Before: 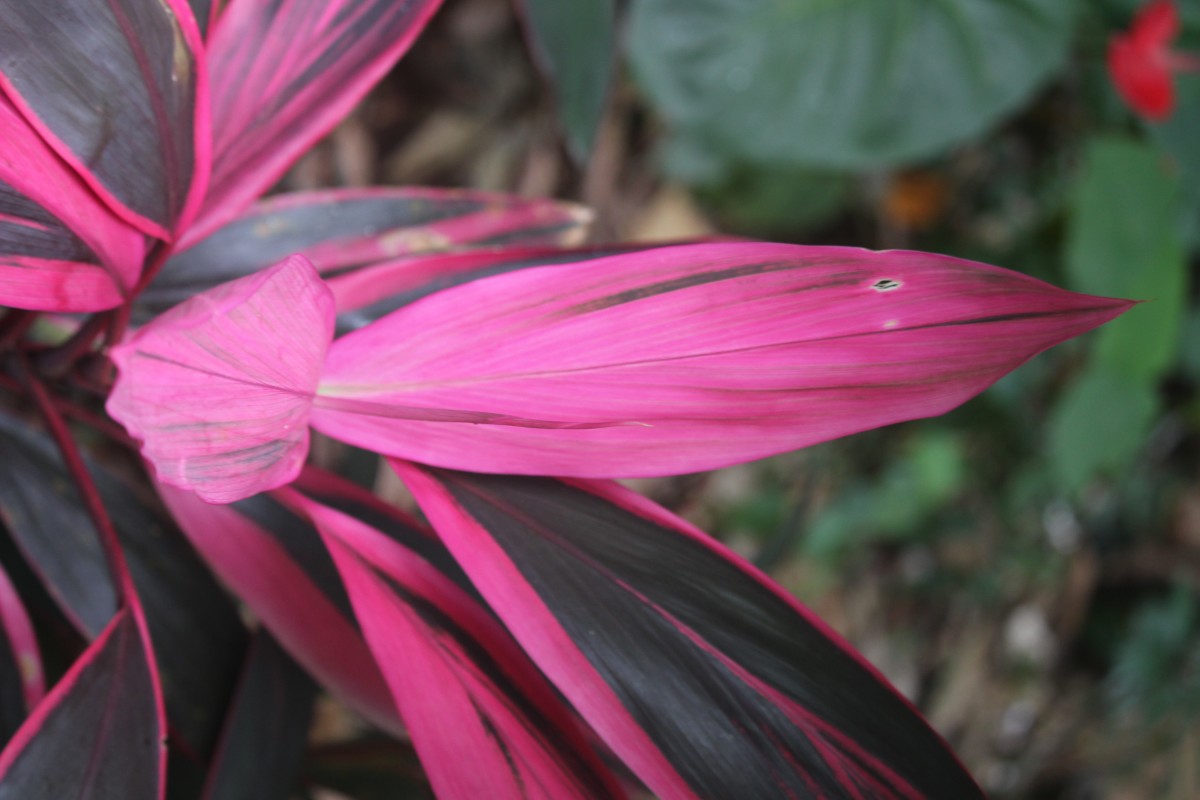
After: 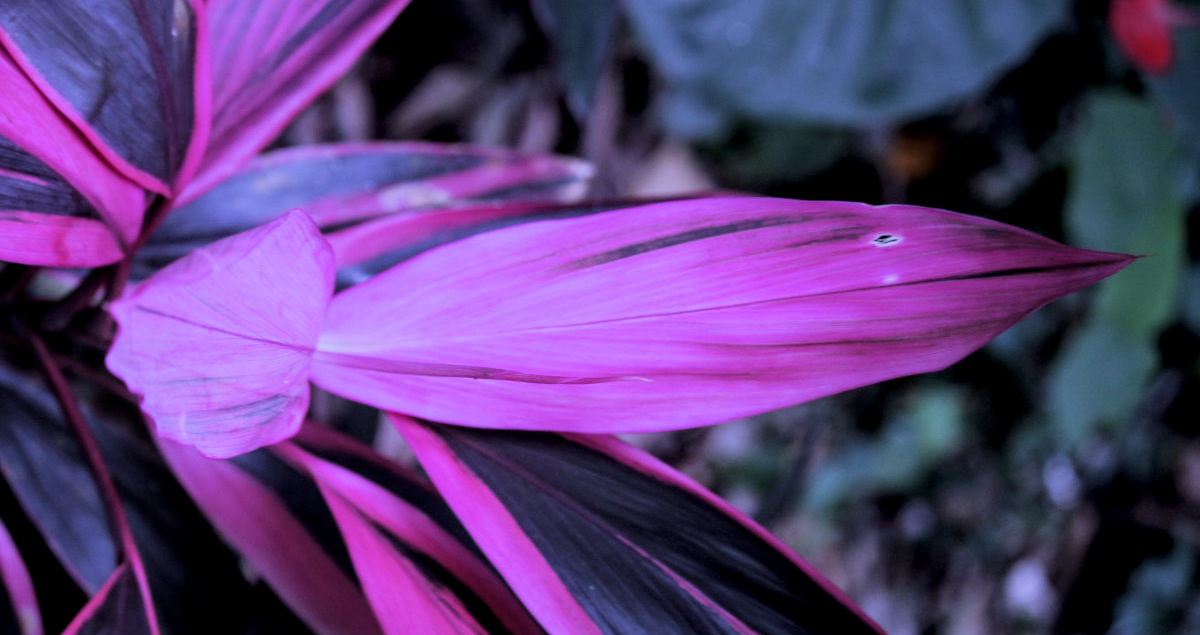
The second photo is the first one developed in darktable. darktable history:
filmic rgb: black relative exposure -5 EV, hardness 2.88, contrast 1.3, highlights saturation mix -30%
crop and rotate: top 5.667%, bottom 14.937%
white balance: red 0.98, blue 1.61
local contrast: on, module defaults
graduated density: on, module defaults
